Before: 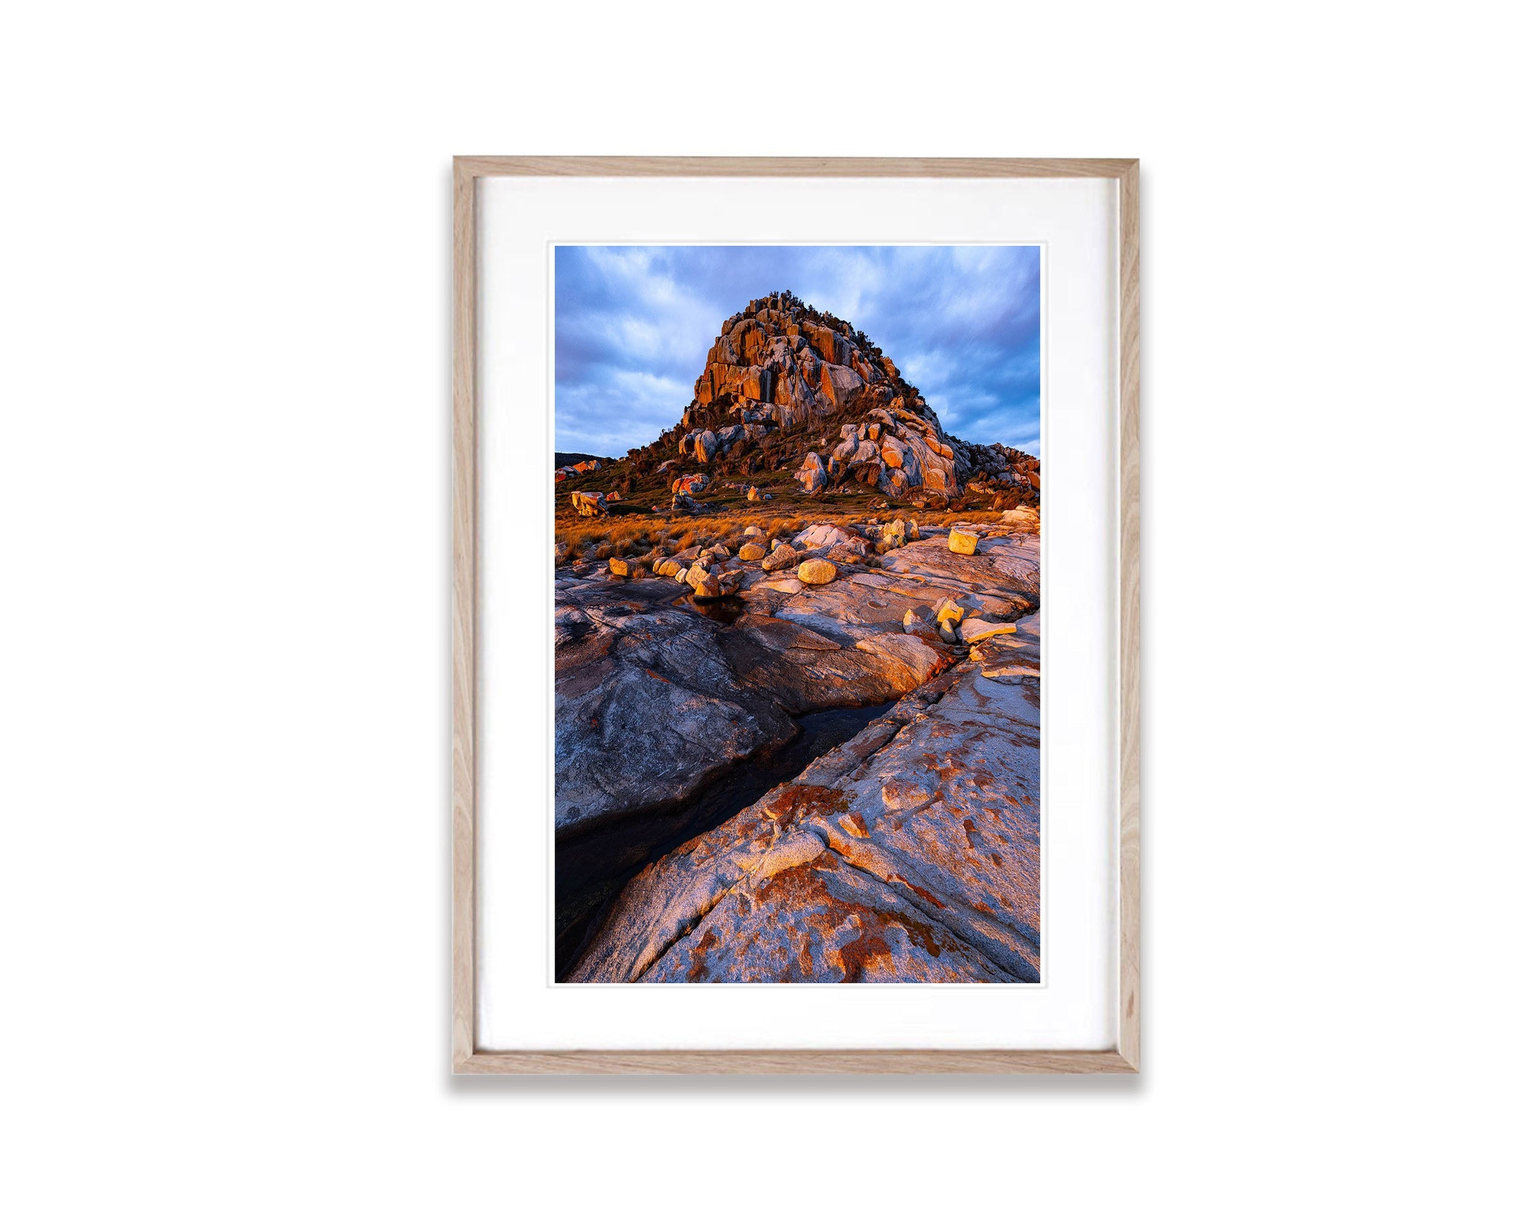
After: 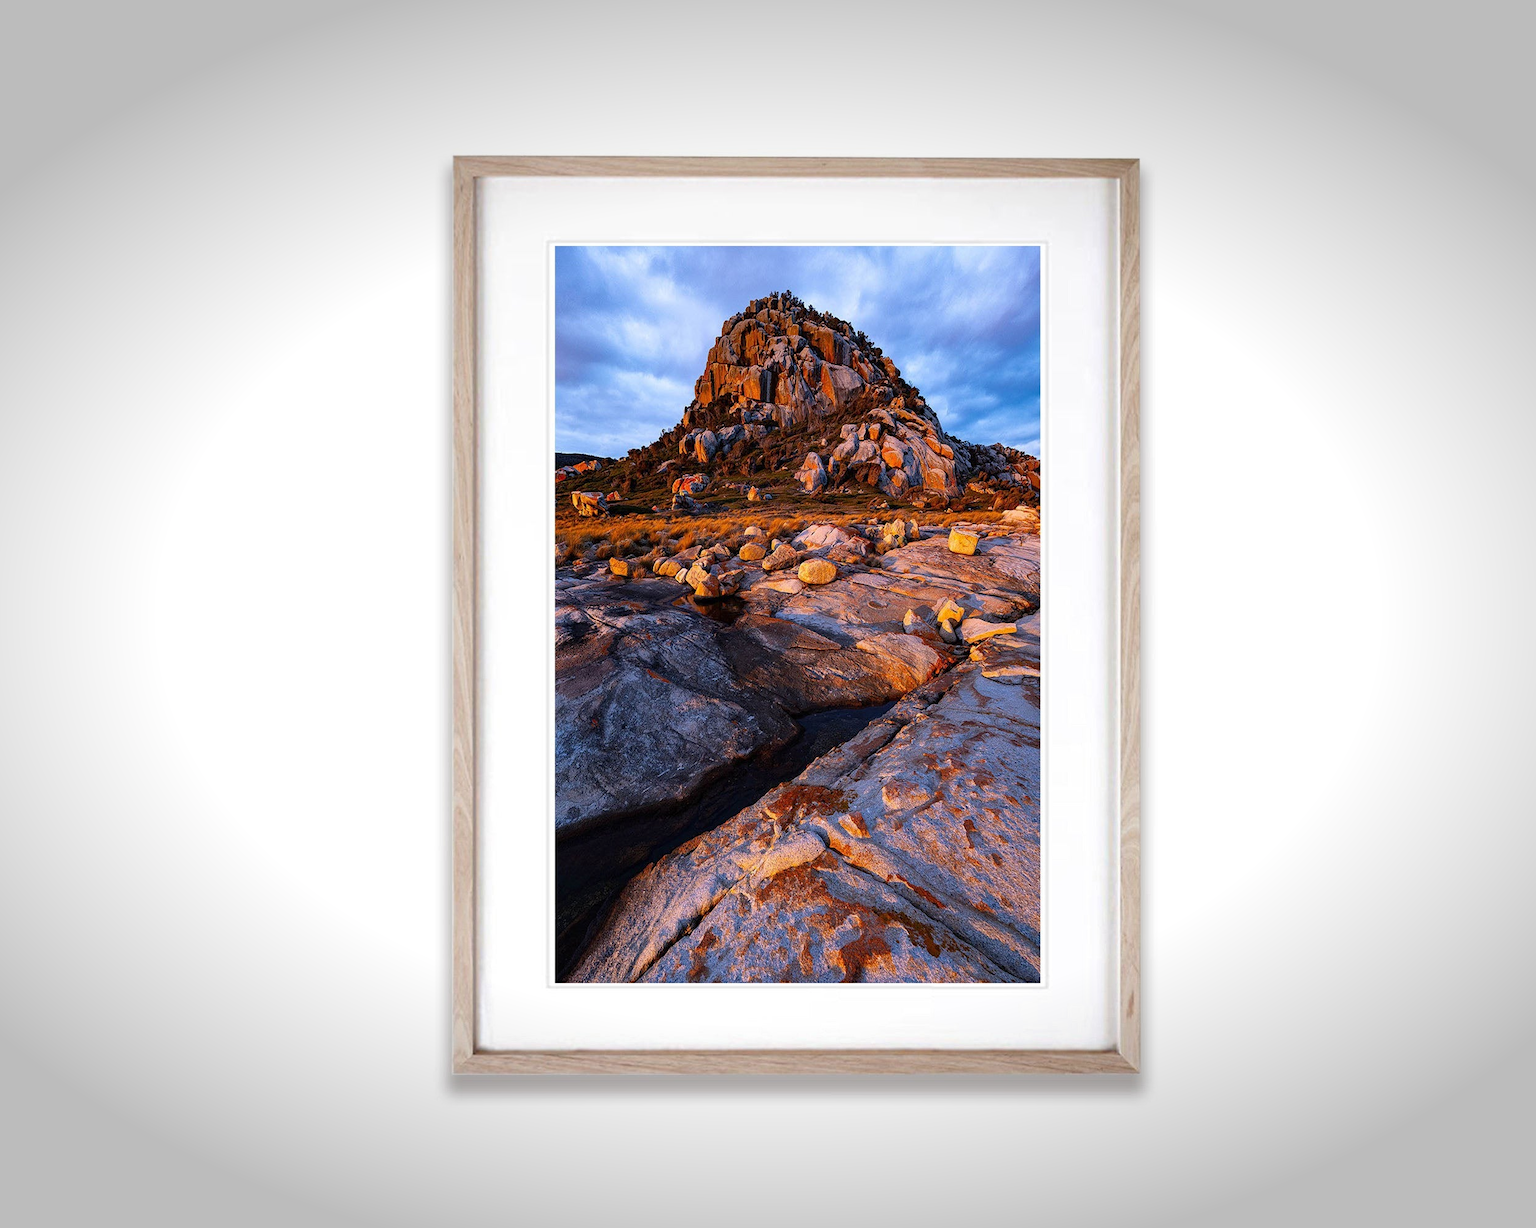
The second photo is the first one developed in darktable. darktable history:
vignetting: fall-off start 79.49%, saturation -0.024, width/height ratio 1.329, unbound false
haze removal: compatibility mode true, adaptive false
